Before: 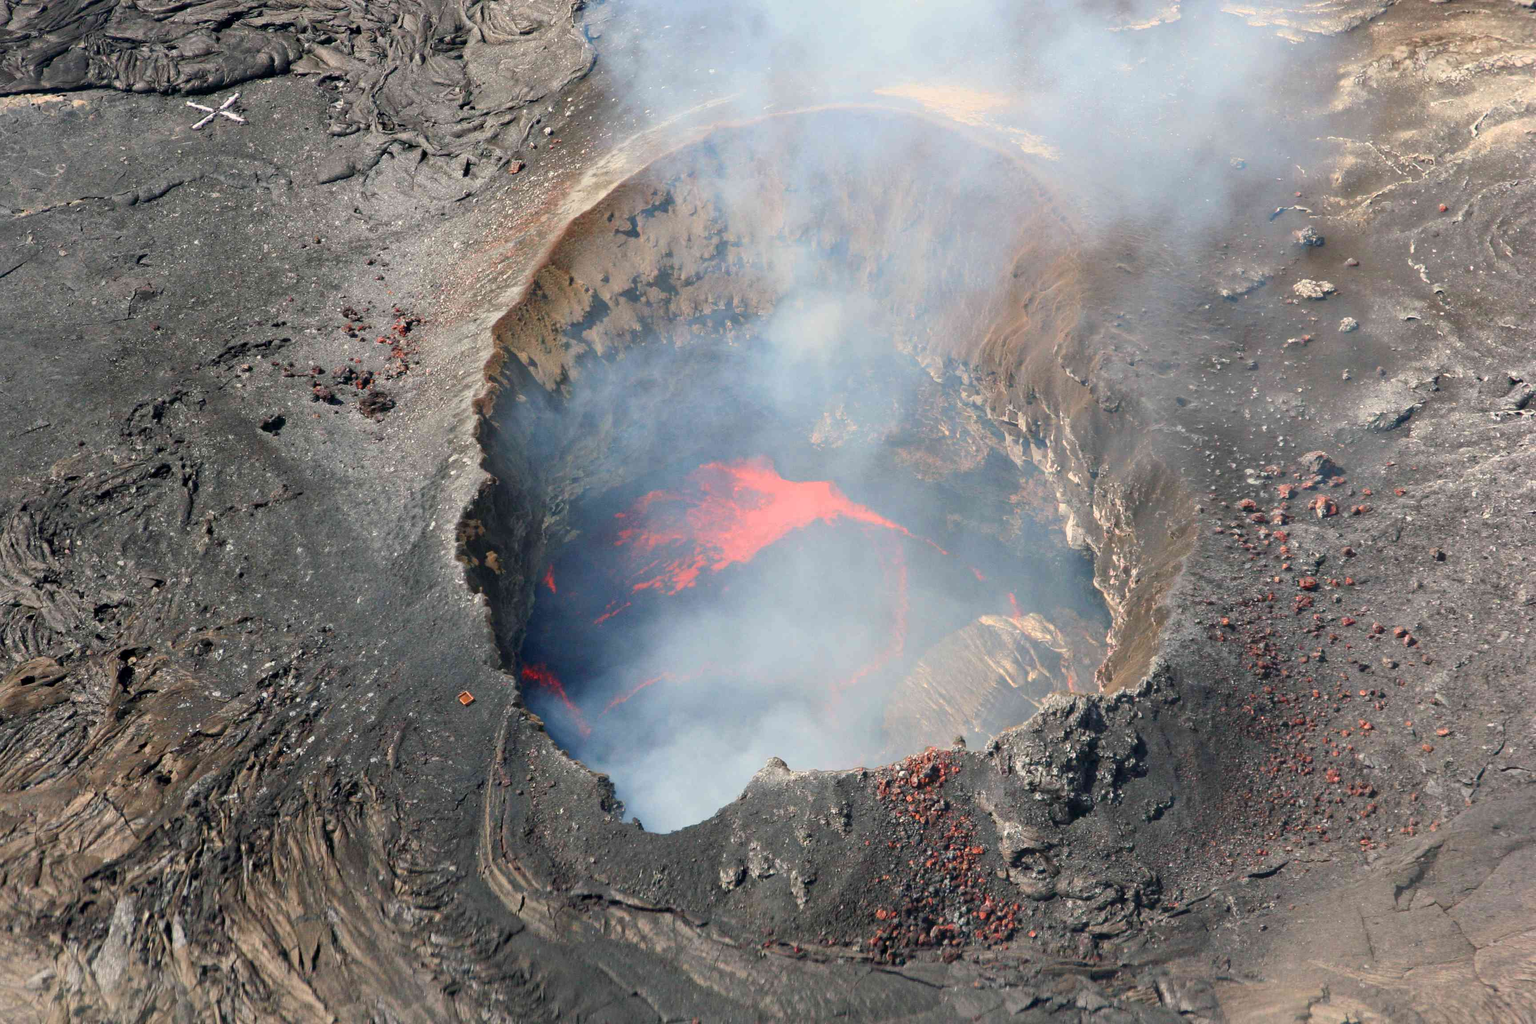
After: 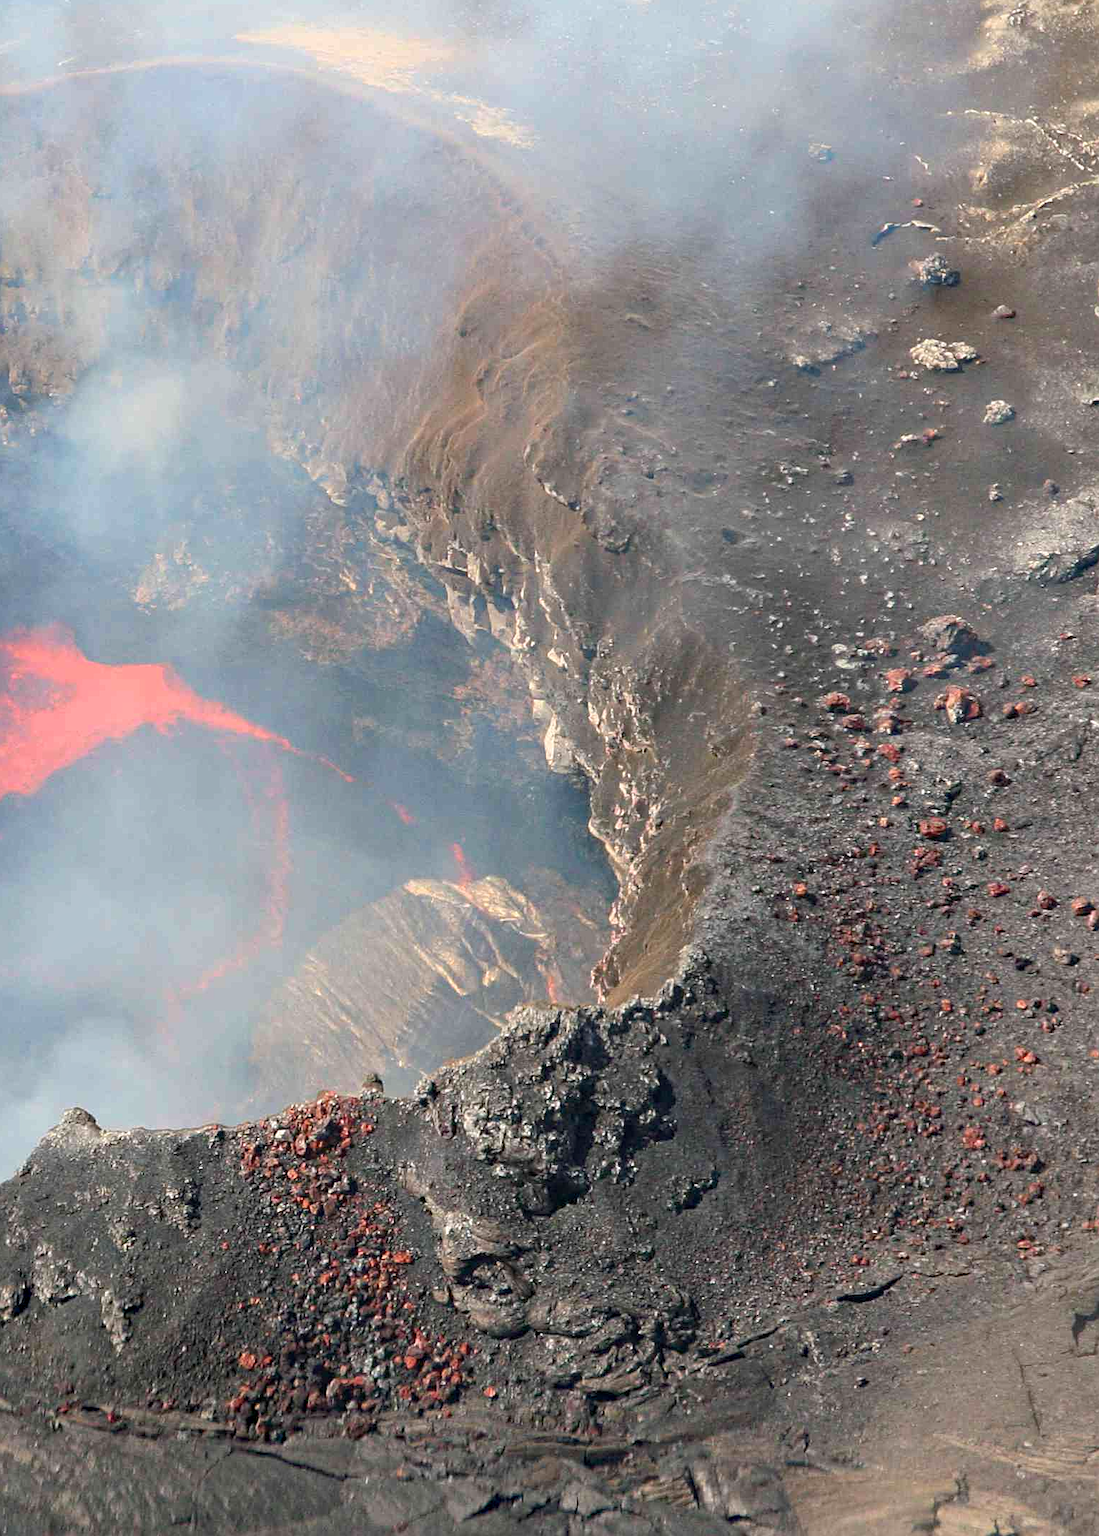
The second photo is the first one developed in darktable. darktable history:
haze removal: compatibility mode true, adaptive false
sharpen: on, module defaults
crop: left 47.378%, top 6.722%, right 8.105%
